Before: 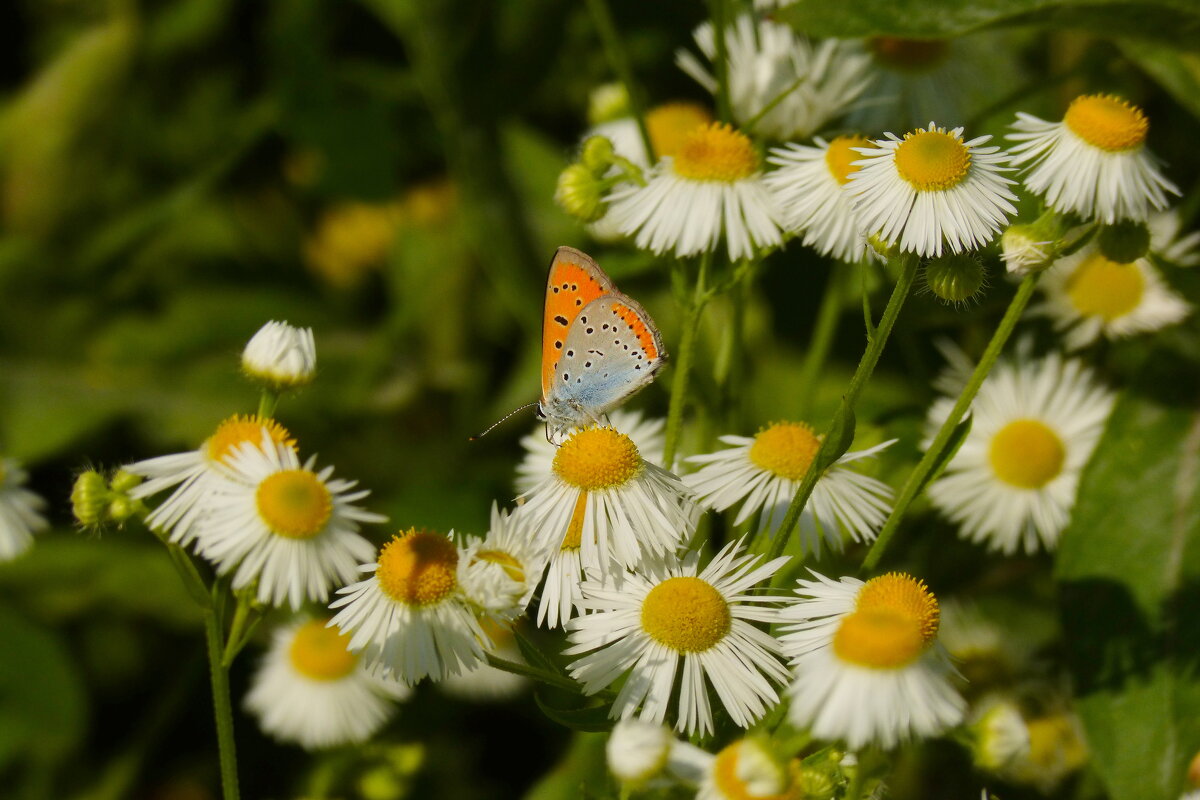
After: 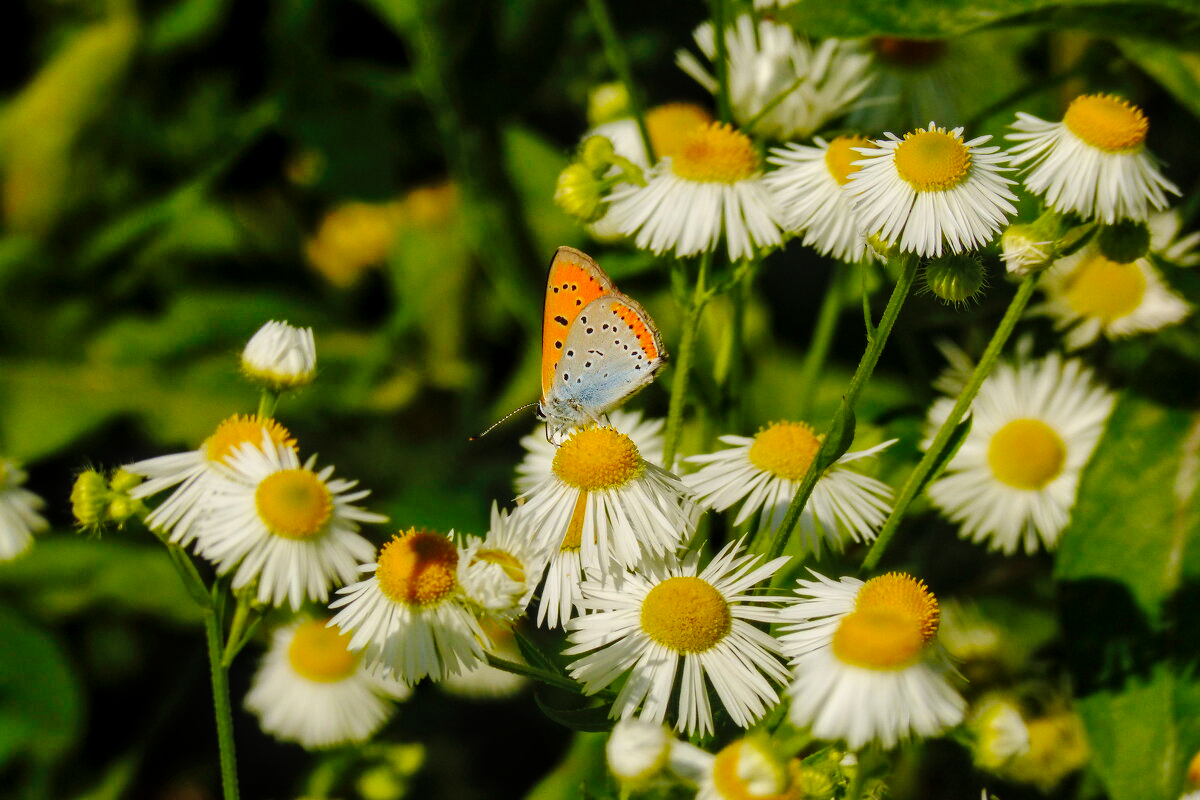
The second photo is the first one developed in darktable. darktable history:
tone curve: curves: ch0 [(0, 0) (0.003, 0.003) (0.011, 0.005) (0.025, 0.008) (0.044, 0.012) (0.069, 0.02) (0.1, 0.031) (0.136, 0.047) (0.177, 0.088) (0.224, 0.141) (0.277, 0.222) (0.335, 0.32) (0.399, 0.422) (0.468, 0.523) (0.543, 0.623) (0.623, 0.716) (0.709, 0.796) (0.801, 0.88) (0.898, 0.958) (1, 1)], preserve colors none
local contrast: on, module defaults
shadows and highlights: on, module defaults
